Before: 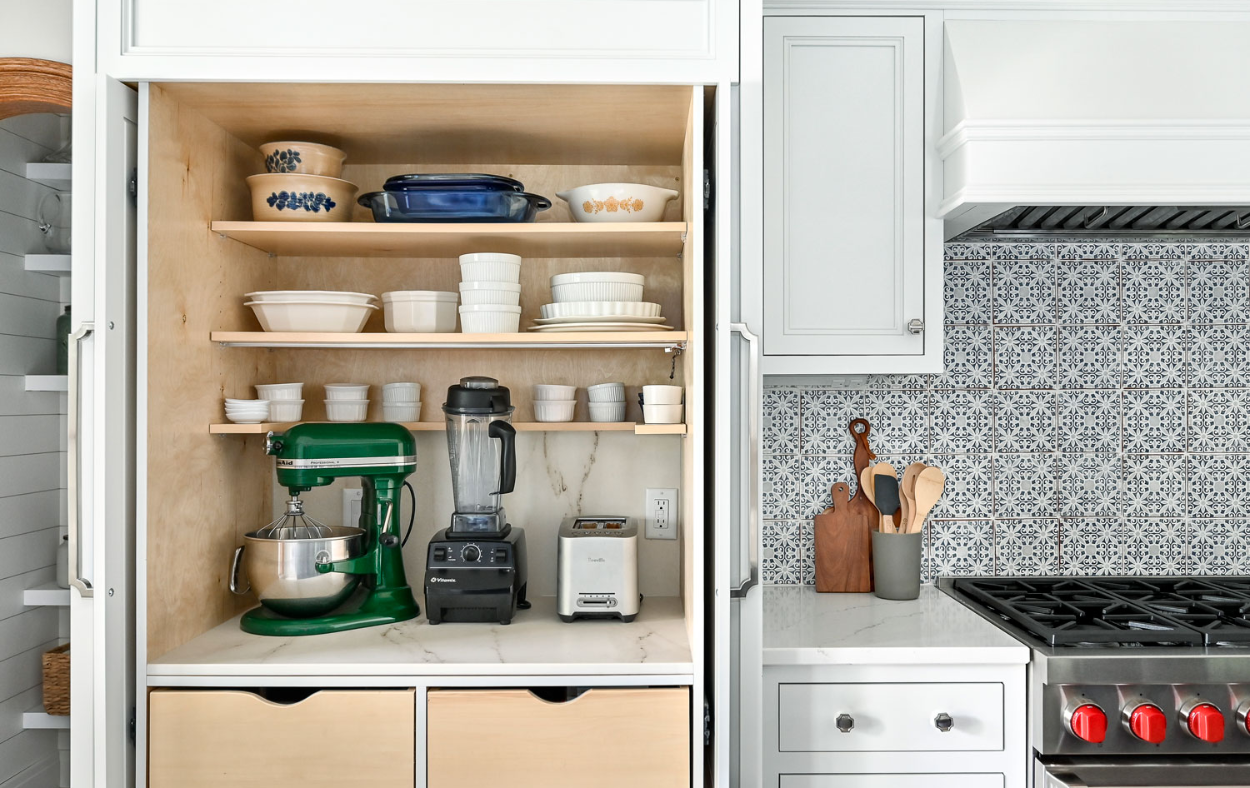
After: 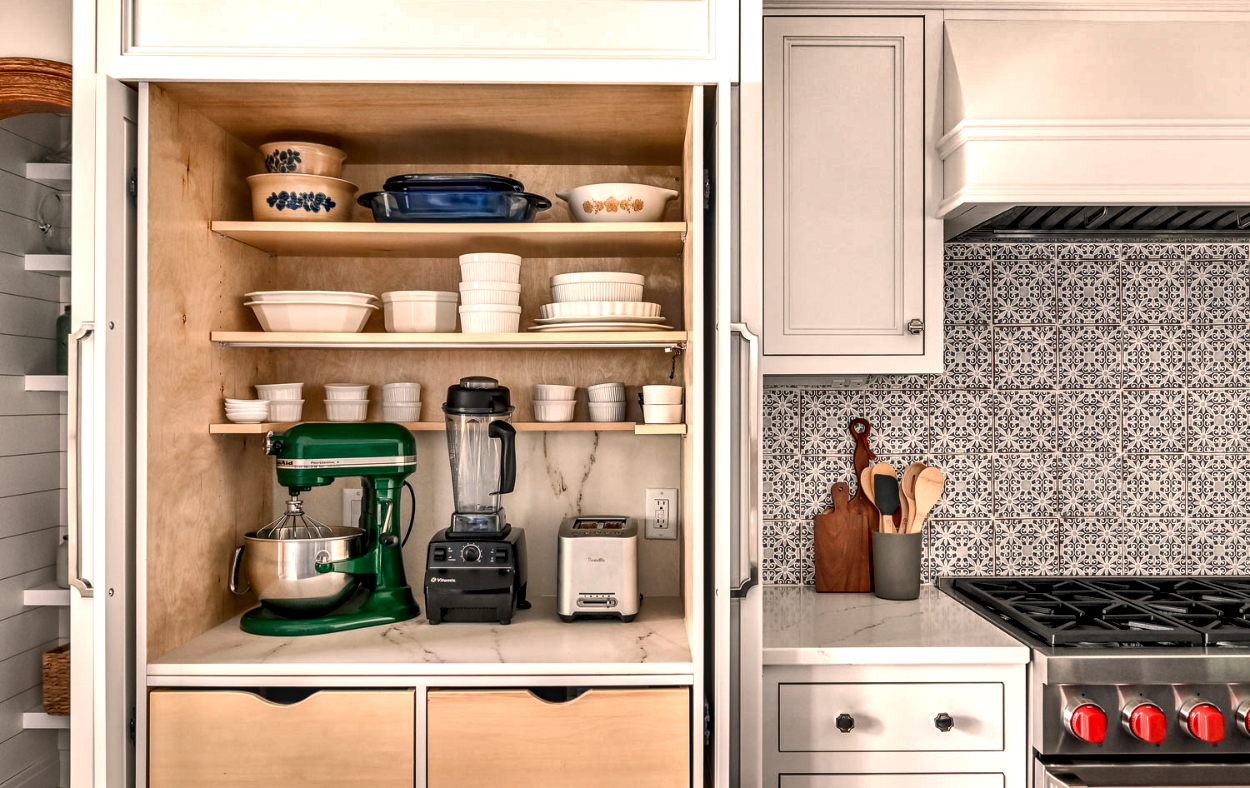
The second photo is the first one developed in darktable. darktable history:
white balance: red 1.127, blue 0.943
shadows and highlights: radius 108.52, shadows 23.73, highlights -59.32, low approximation 0.01, soften with gaussian
local contrast: detail 150%
